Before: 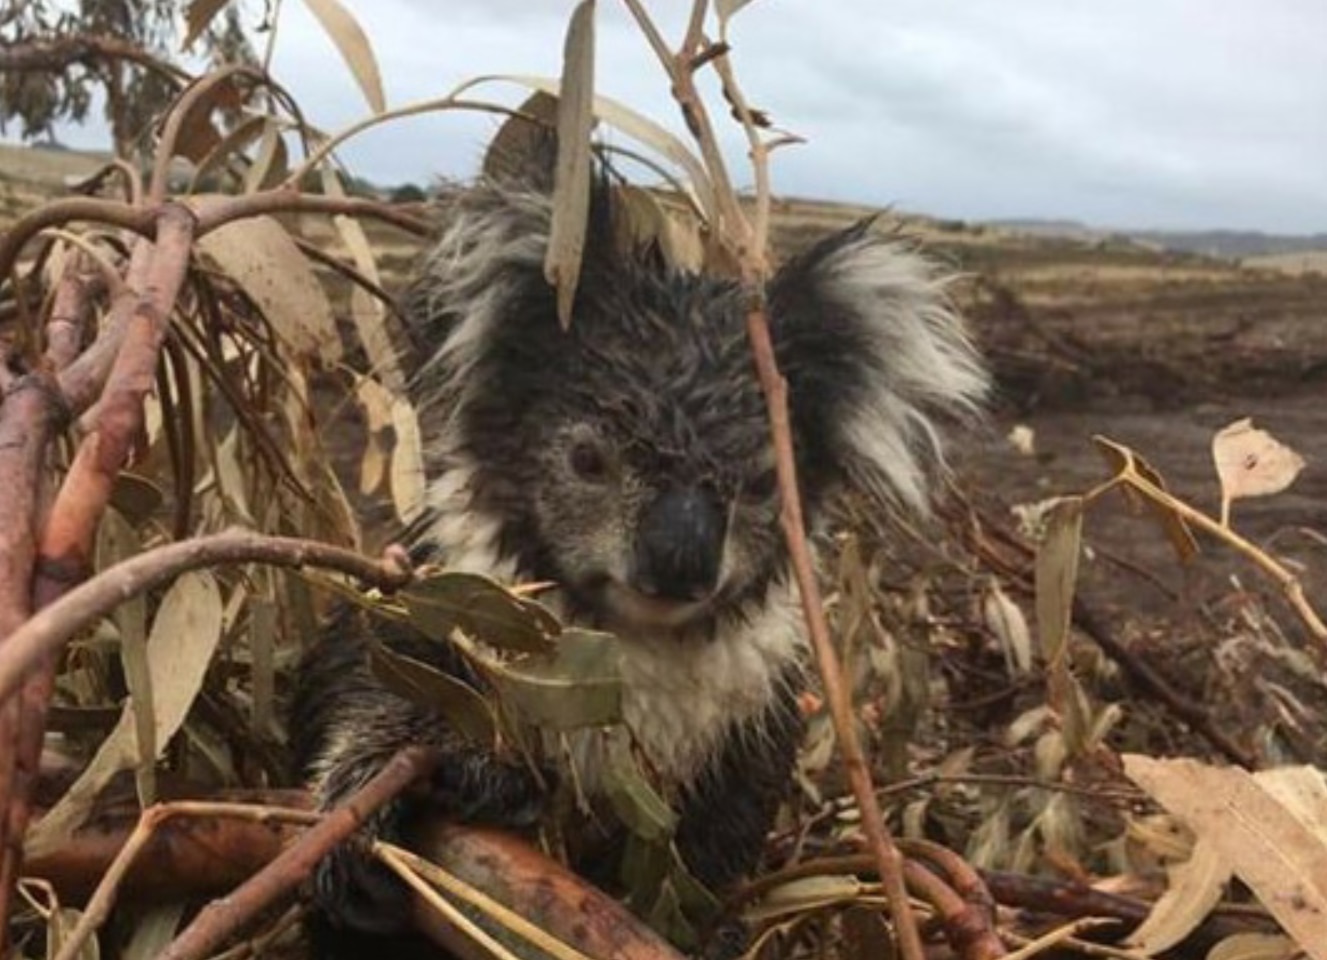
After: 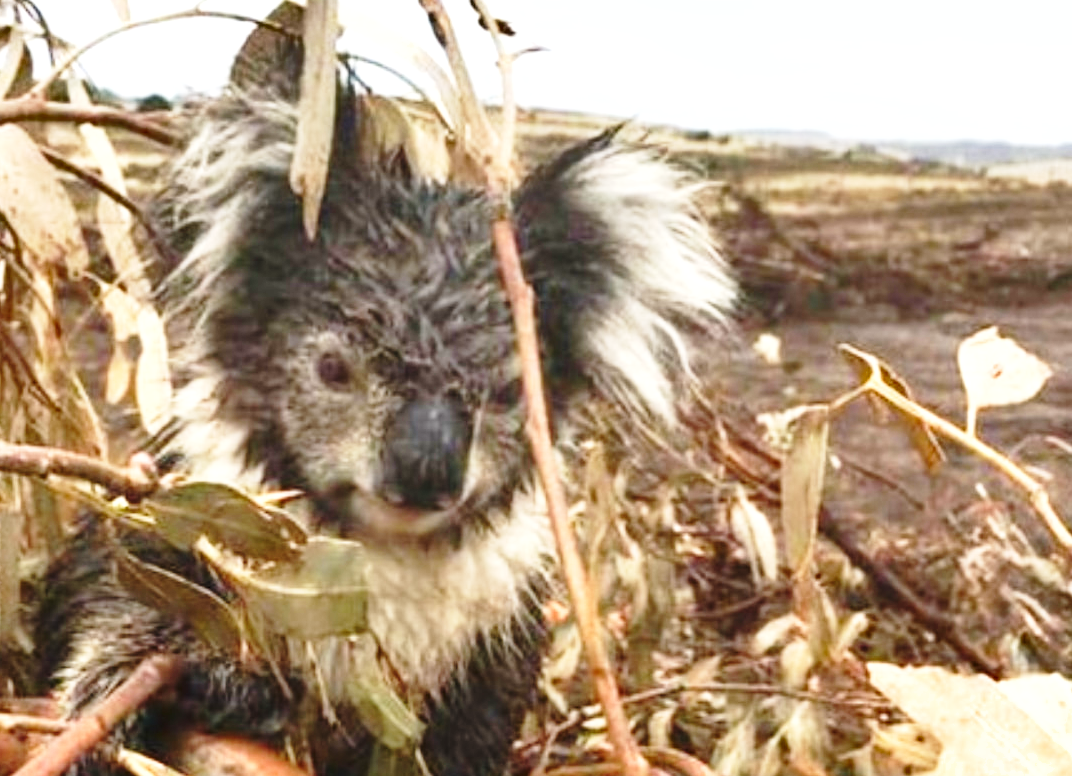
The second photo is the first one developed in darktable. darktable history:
base curve: curves: ch0 [(0, 0) (0.028, 0.03) (0.121, 0.232) (0.46, 0.748) (0.859, 0.968) (1, 1)], preserve colors none
crop: left 19.159%, top 9.58%, bottom 9.58%
shadows and highlights: shadows 60, soften with gaussian
exposure: black level correction 0, exposure 1.1 EV, compensate exposure bias true, compensate highlight preservation false
